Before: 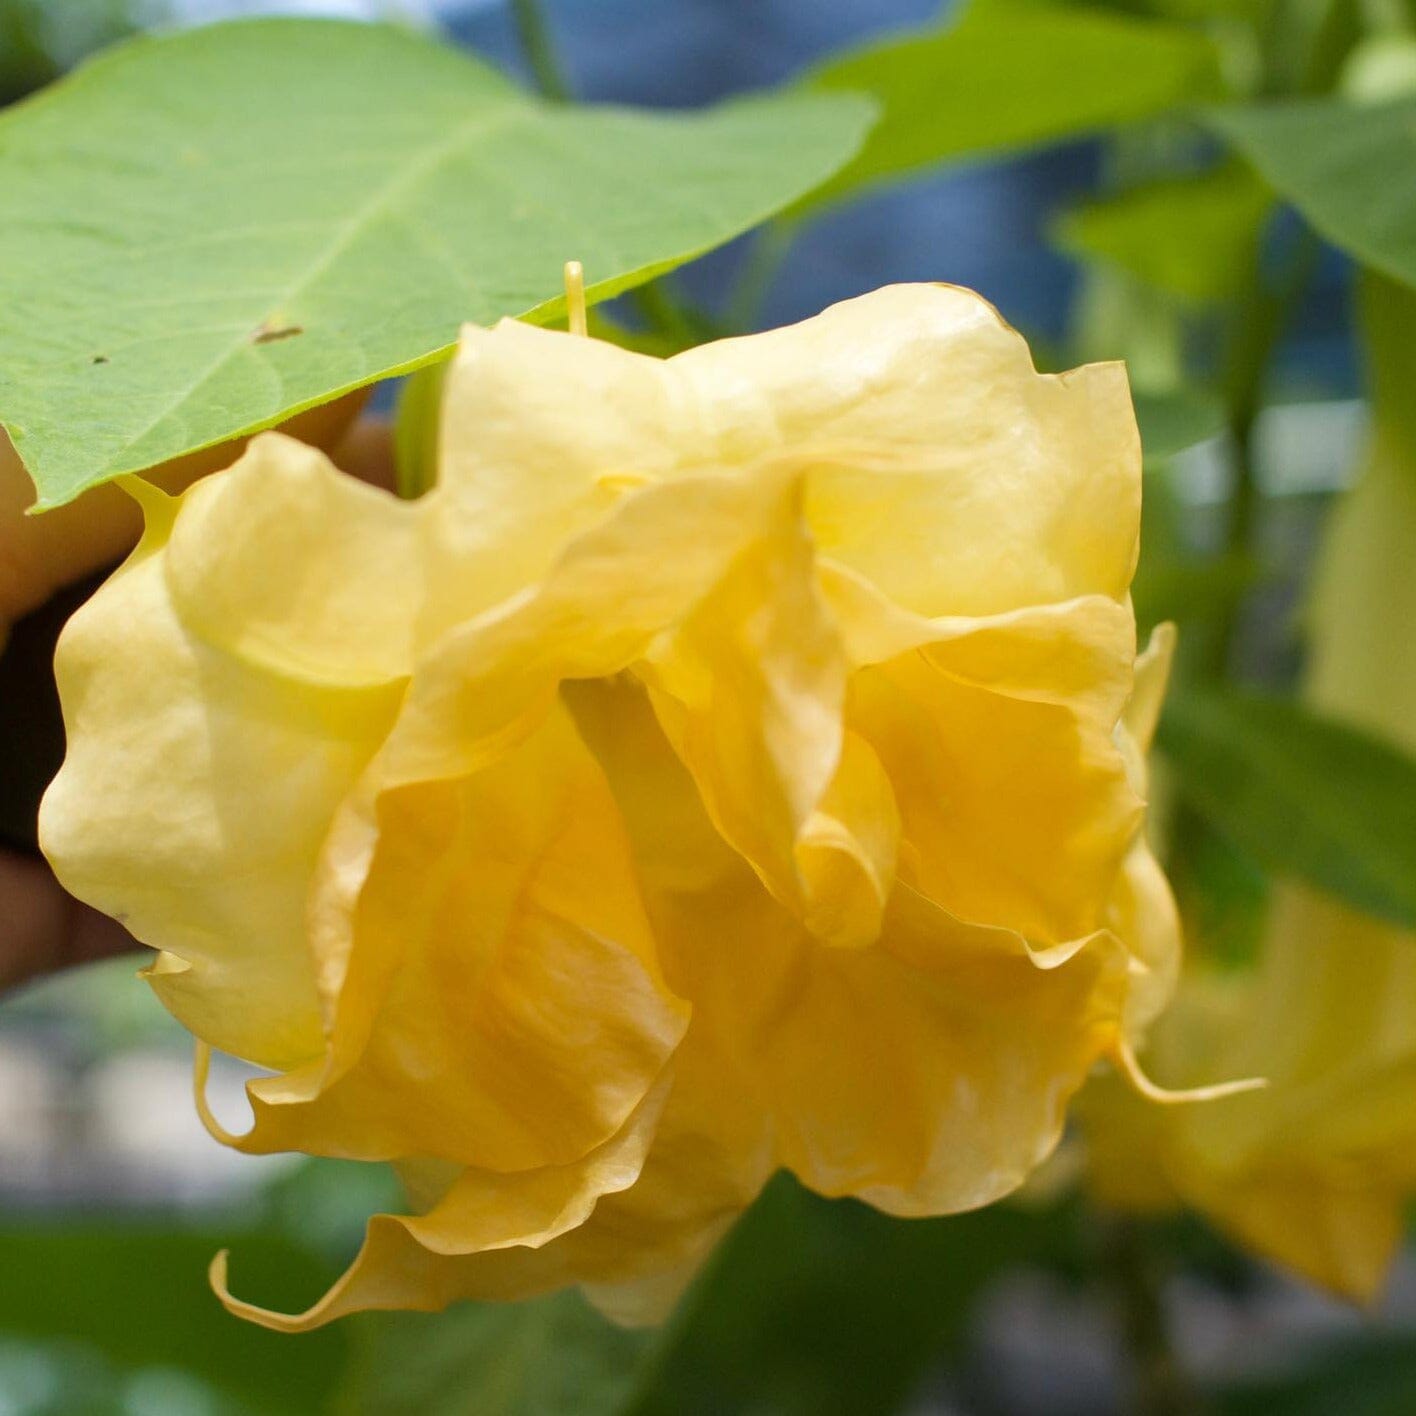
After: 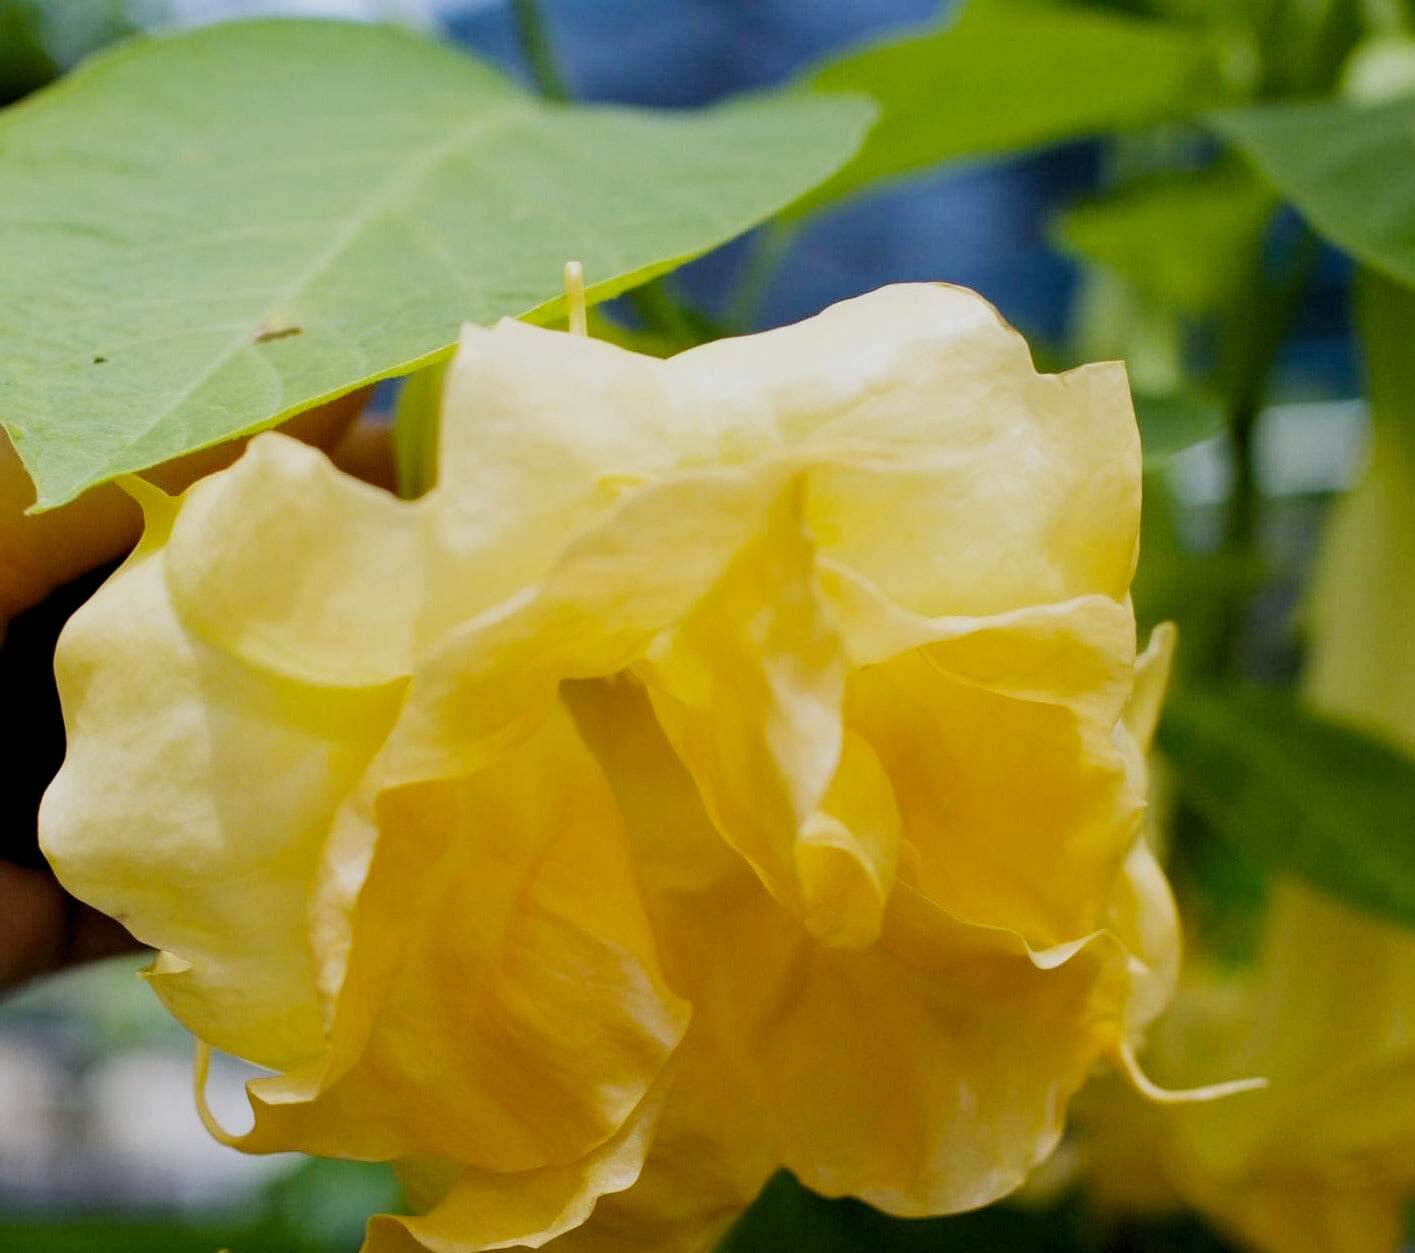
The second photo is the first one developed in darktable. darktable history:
crop and rotate: top 0%, bottom 11.49%
white balance: red 0.984, blue 1.059
levels: levels [0.026, 0.507, 0.987]
exposure: black level correction 0.001, exposure 0.5 EV, compensate exposure bias true, compensate highlight preservation false
filmic rgb: middle gray luminance 29%, black relative exposure -10.3 EV, white relative exposure 5.5 EV, threshold 6 EV, target black luminance 0%, hardness 3.95, latitude 2.04%, contrast 1.132, highlights saturation mix 5%, shadows ↔ highlights balance 15.11%, add noise in highlights 0, preserve chrominance no, color science v3 (2019), use custom middle-gray values true, iterations of high-quality reconstruction 0, contrast in highlights soft, enable highlight reconstruction true
